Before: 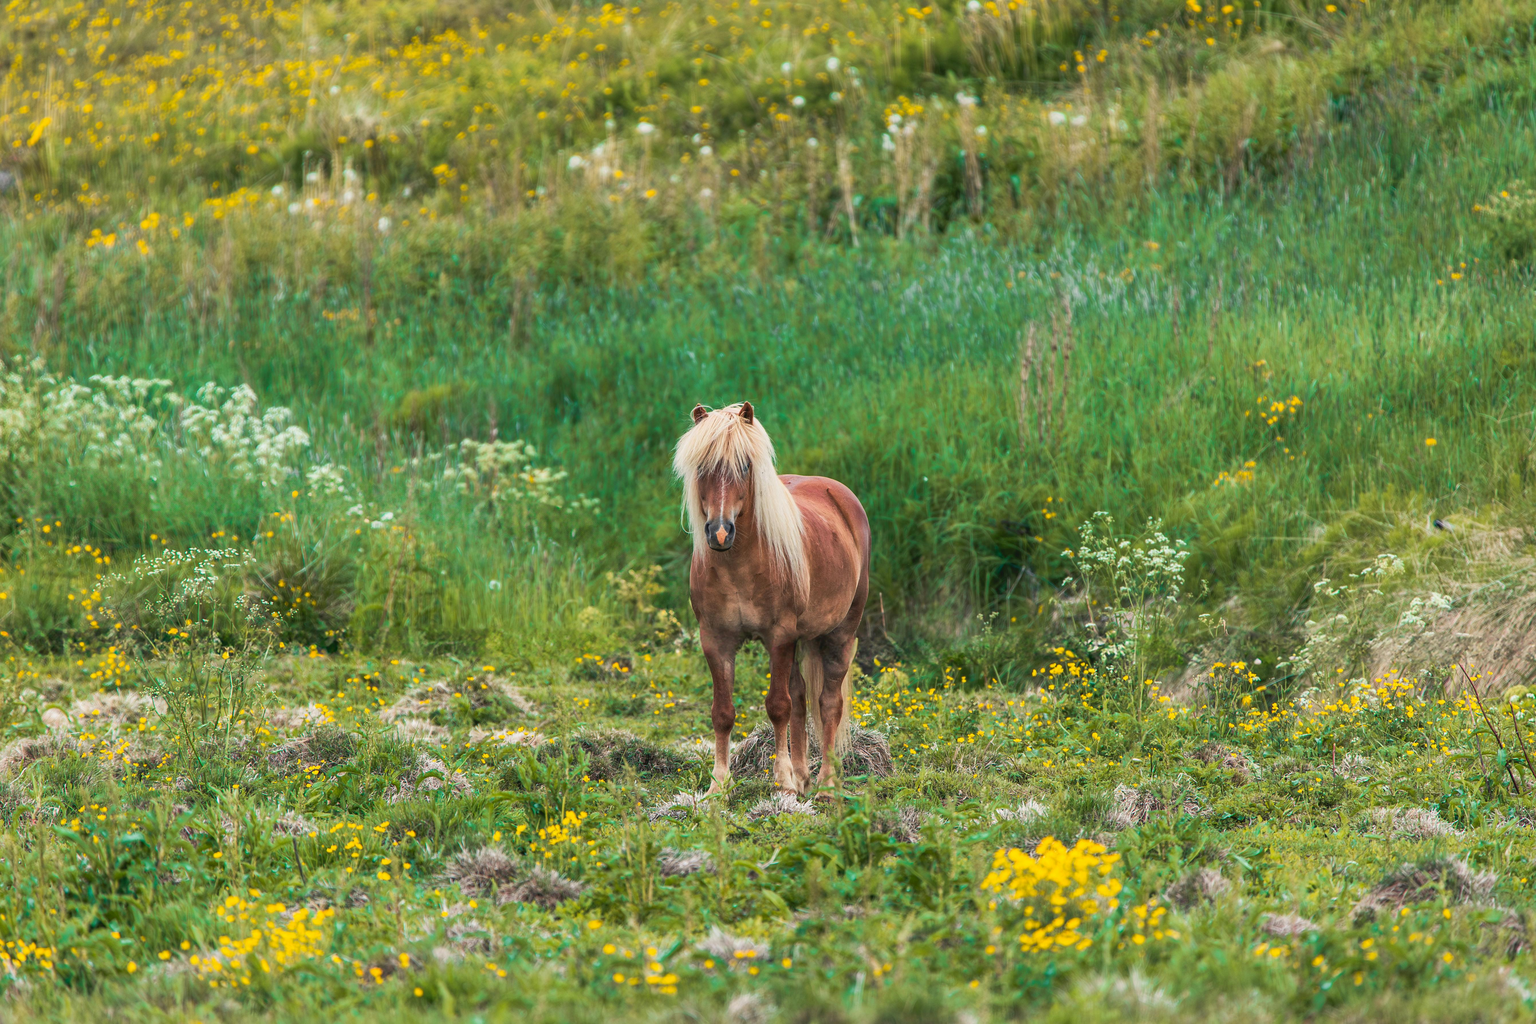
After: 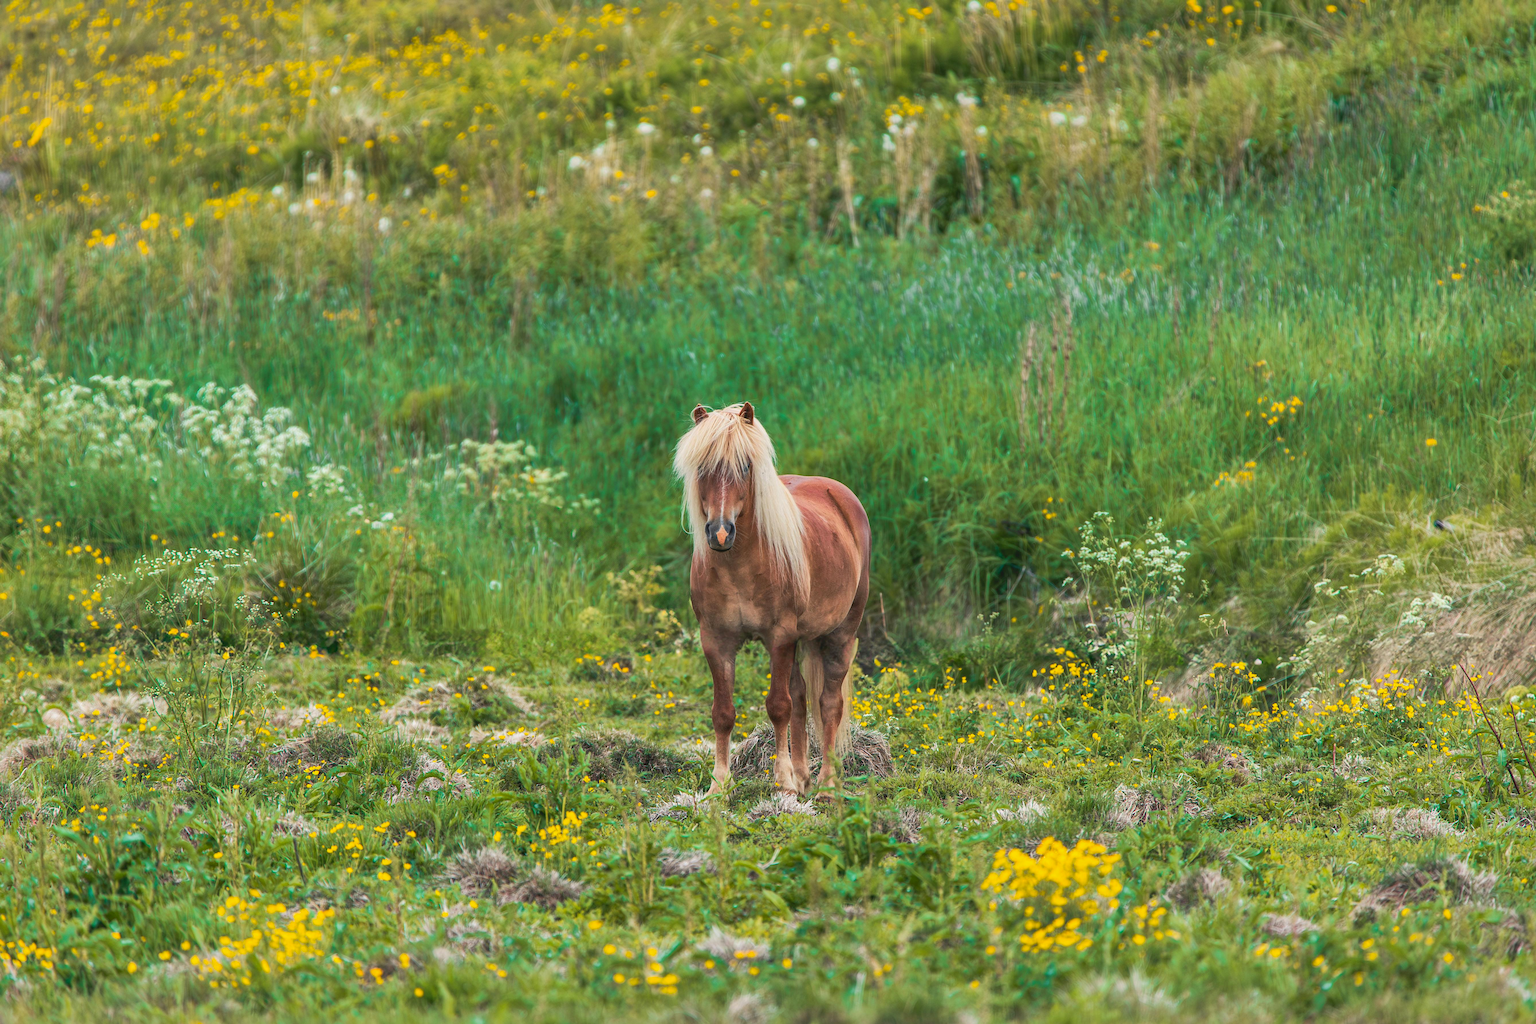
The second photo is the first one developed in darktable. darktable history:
shadows and highlights: on, module defaults
levels: levels [0, 0.492, 0.984]
